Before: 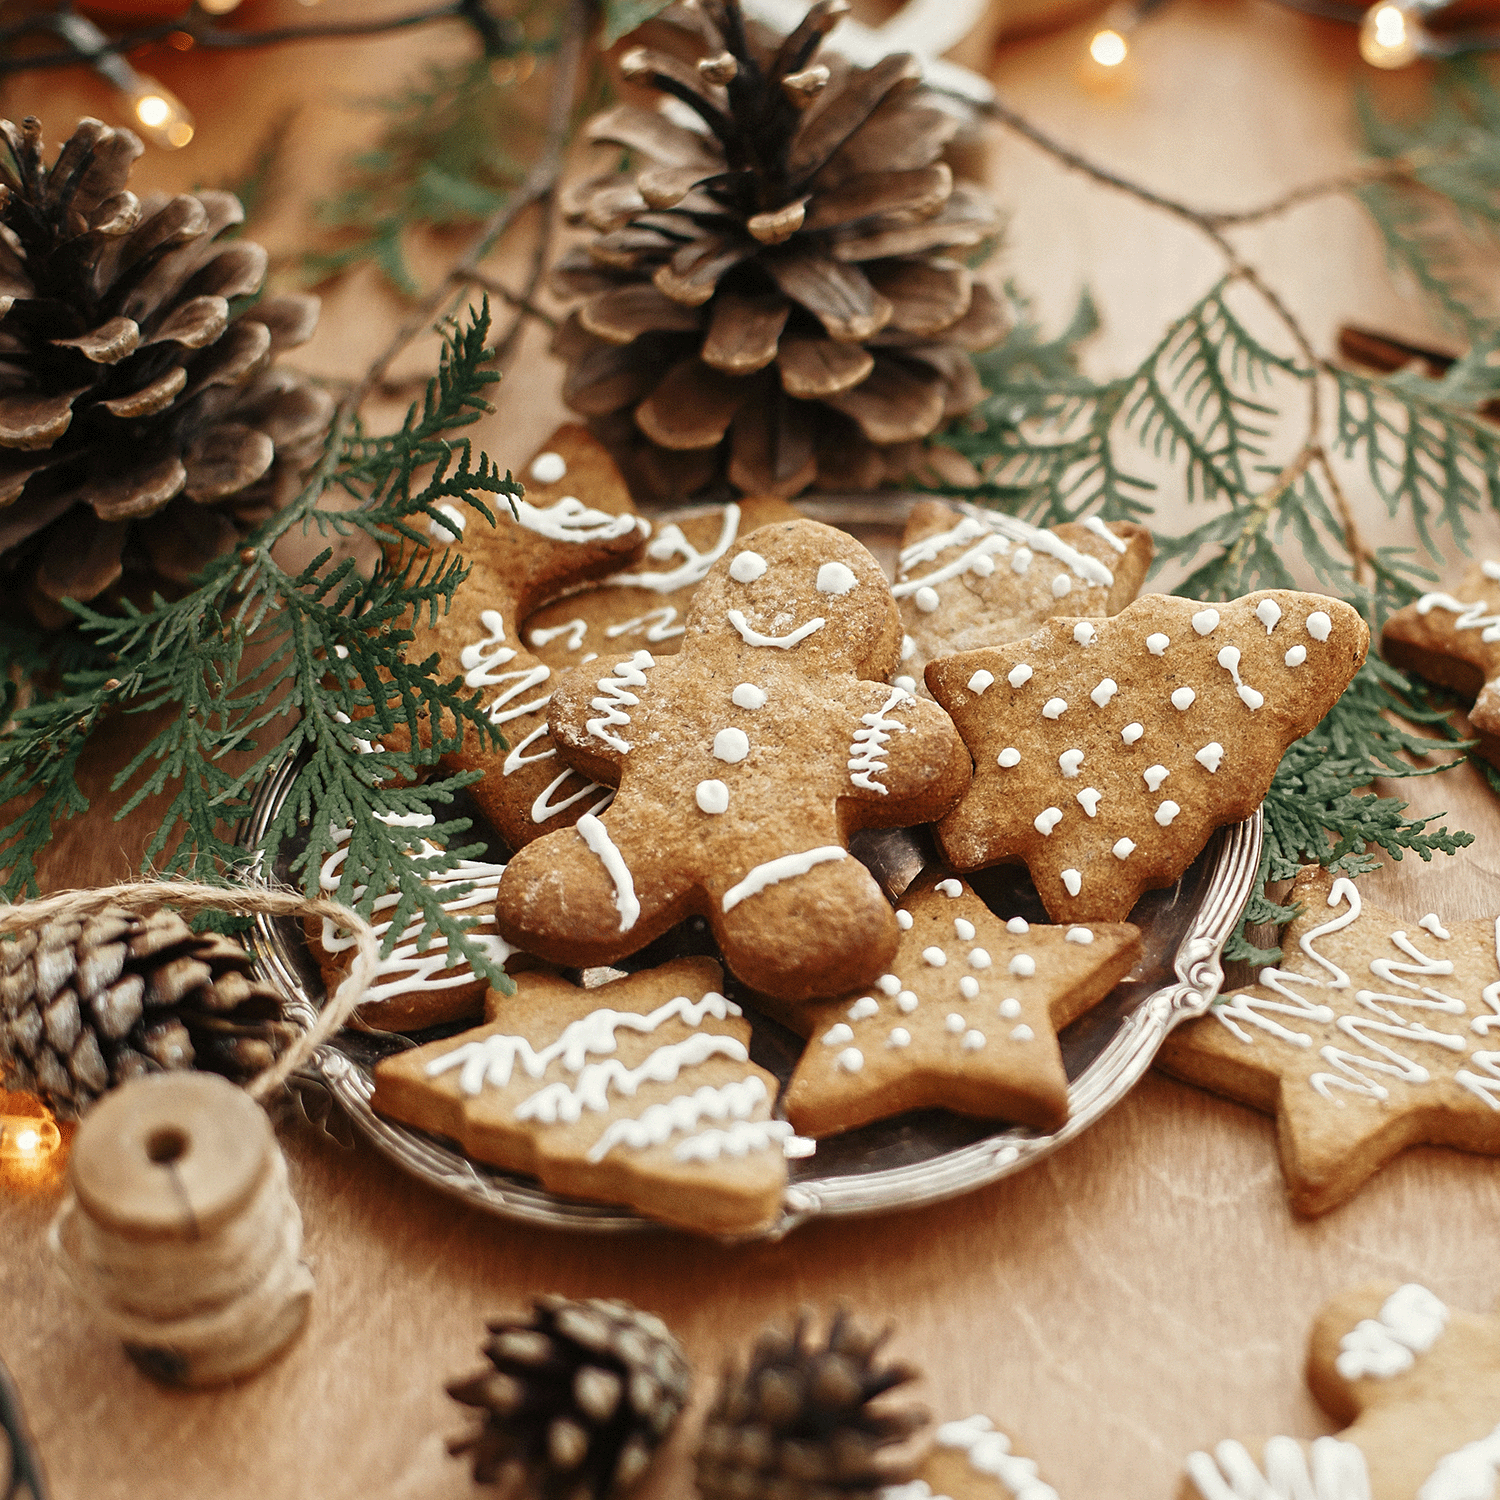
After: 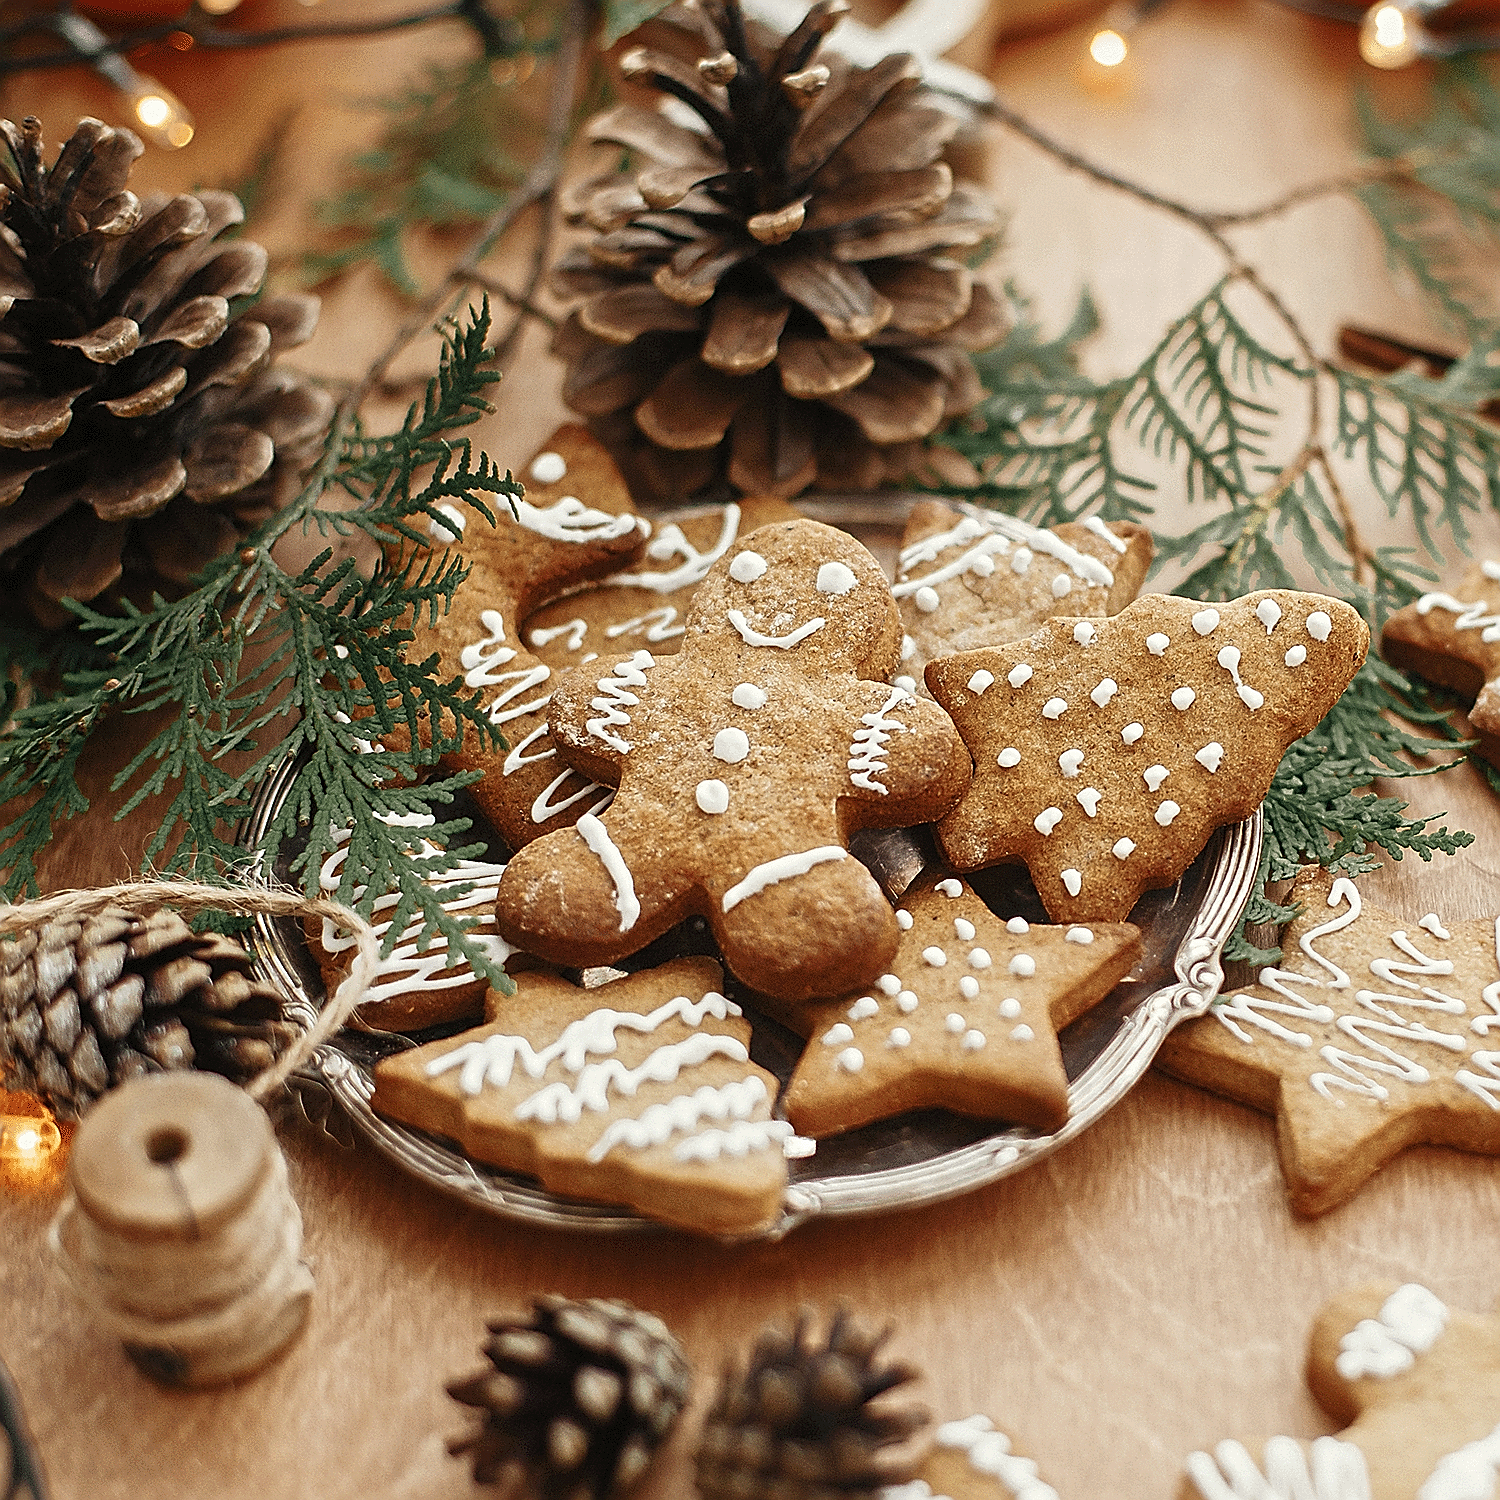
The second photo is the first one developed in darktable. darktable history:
fill light: on, module defaults
sharpen: radius 1.4, amount 1.25, threshold 0.7
